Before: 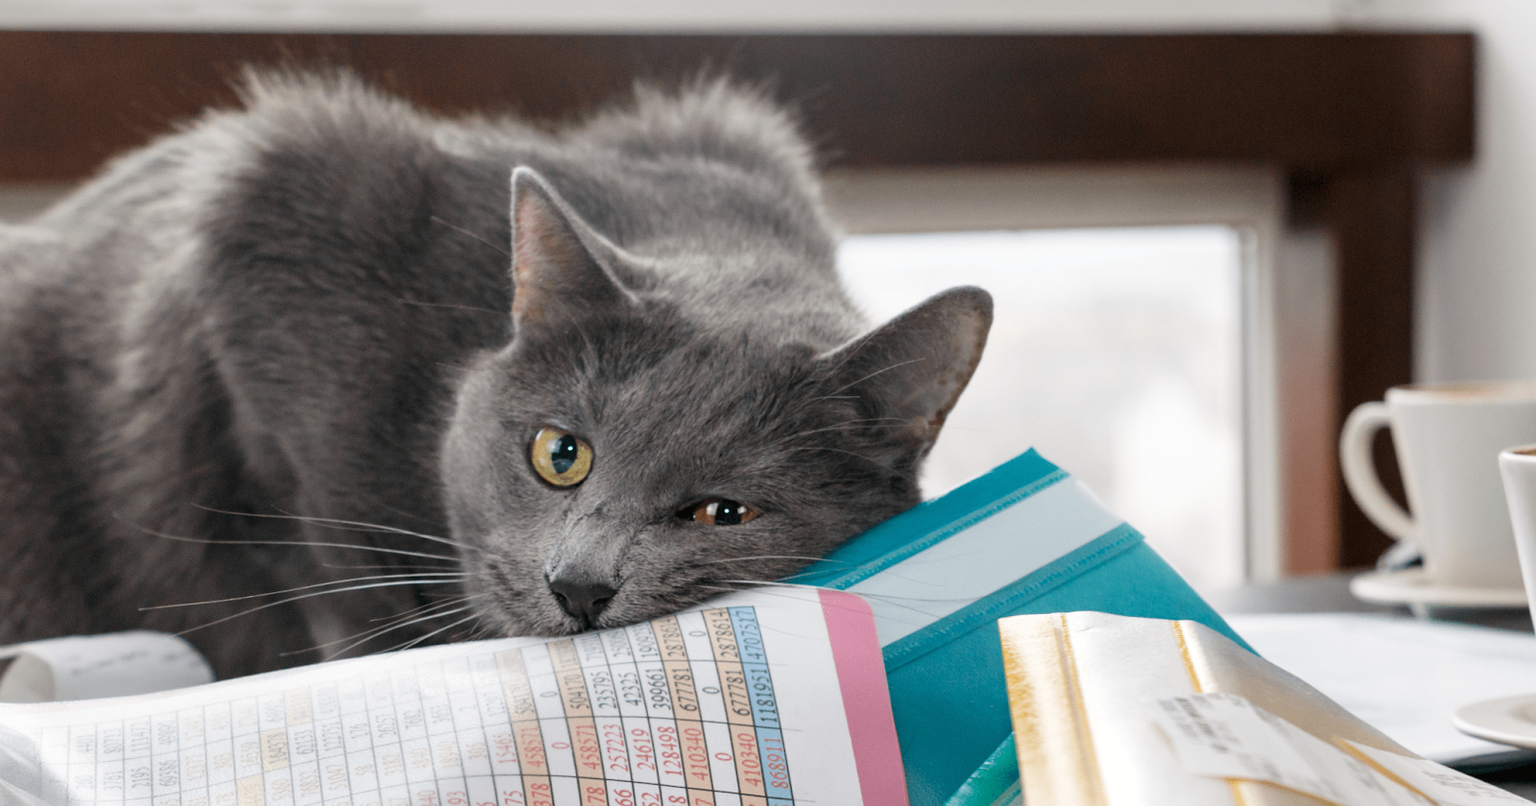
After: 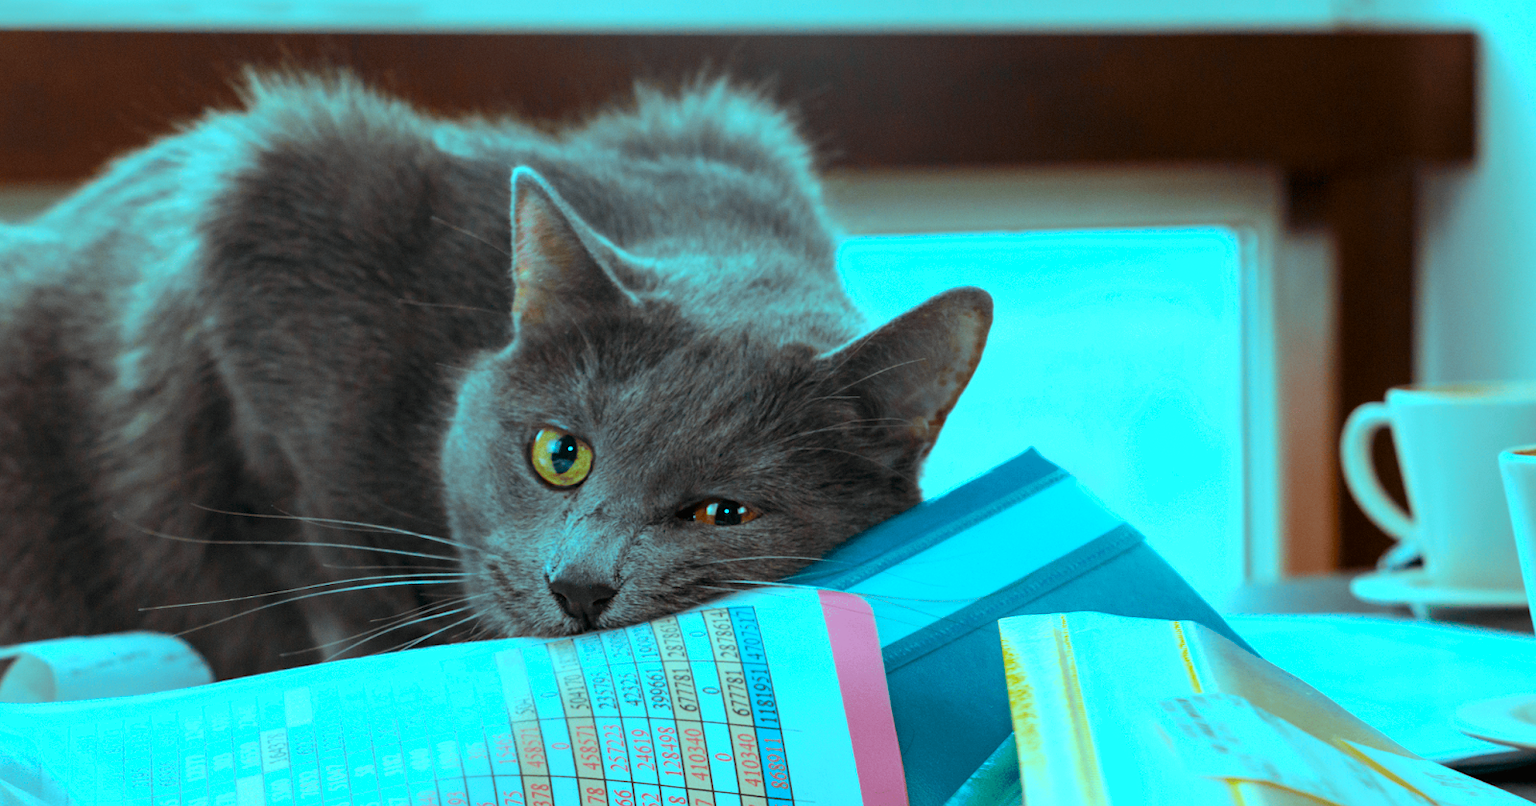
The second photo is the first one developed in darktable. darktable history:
color balance rgb: highlights gain › luminance -33.312%, highlights gain › chroma 5.564%, highlights gain › hue 217.56°, perceptual saturation grading › global saturation 19.917%, perceptual brilliance grading › global brilliance 20.167%, perceptual brilliance grading › shadows -40.481%, global vibrance 20.409%
color correction: highlights b* 0.058, saturation 1.37
